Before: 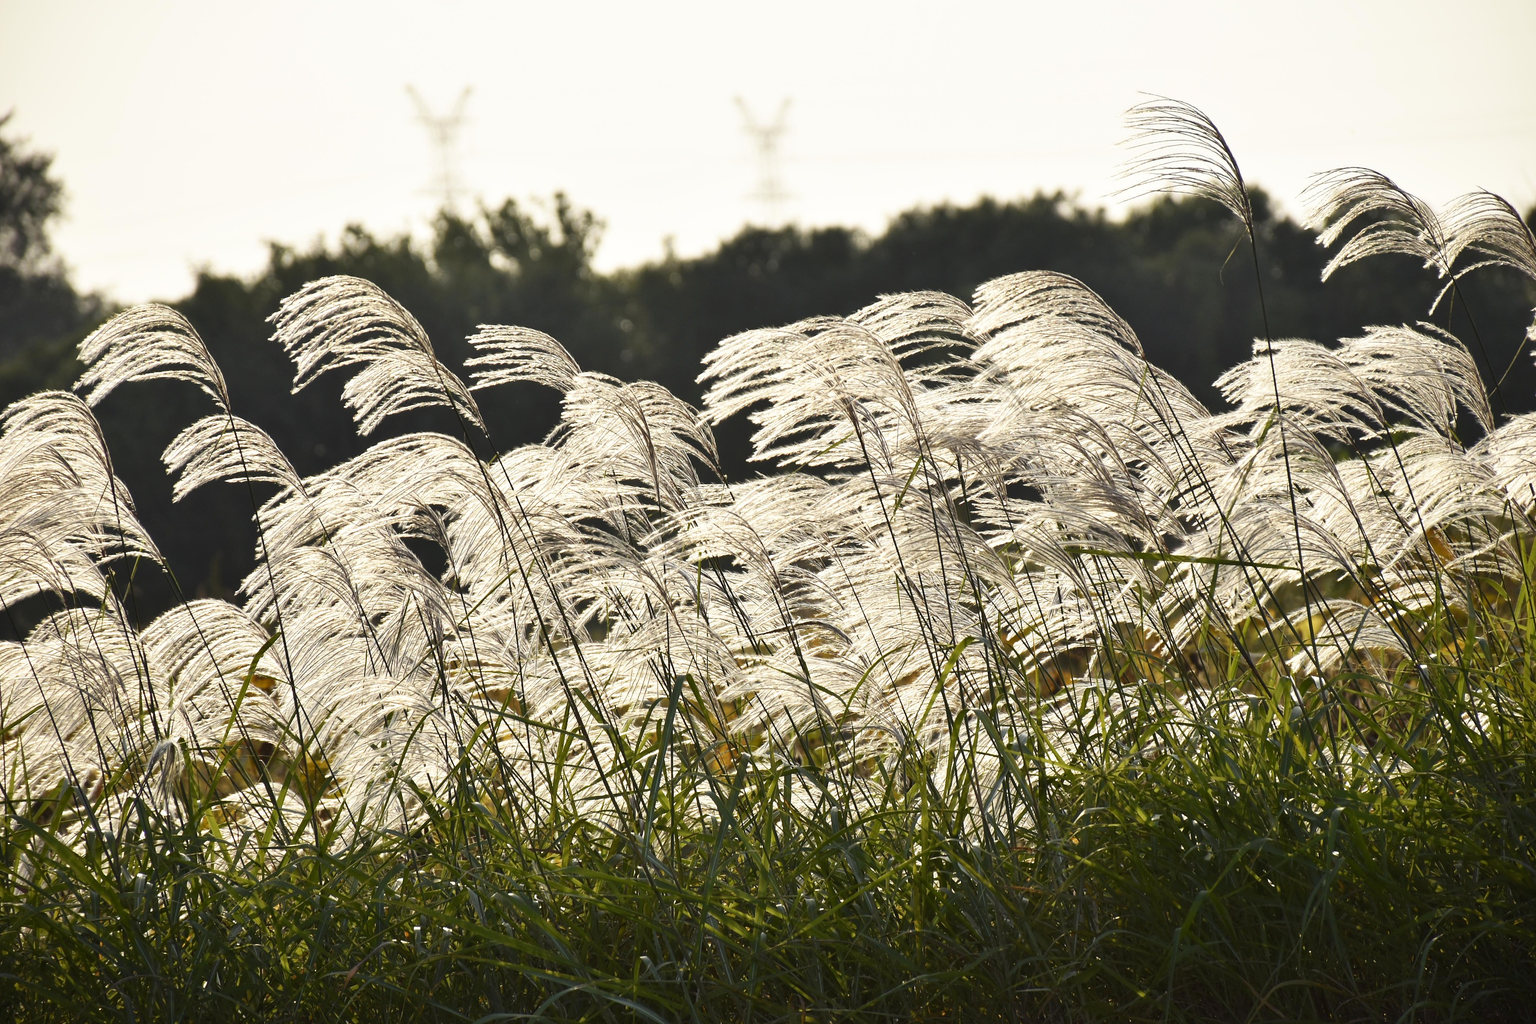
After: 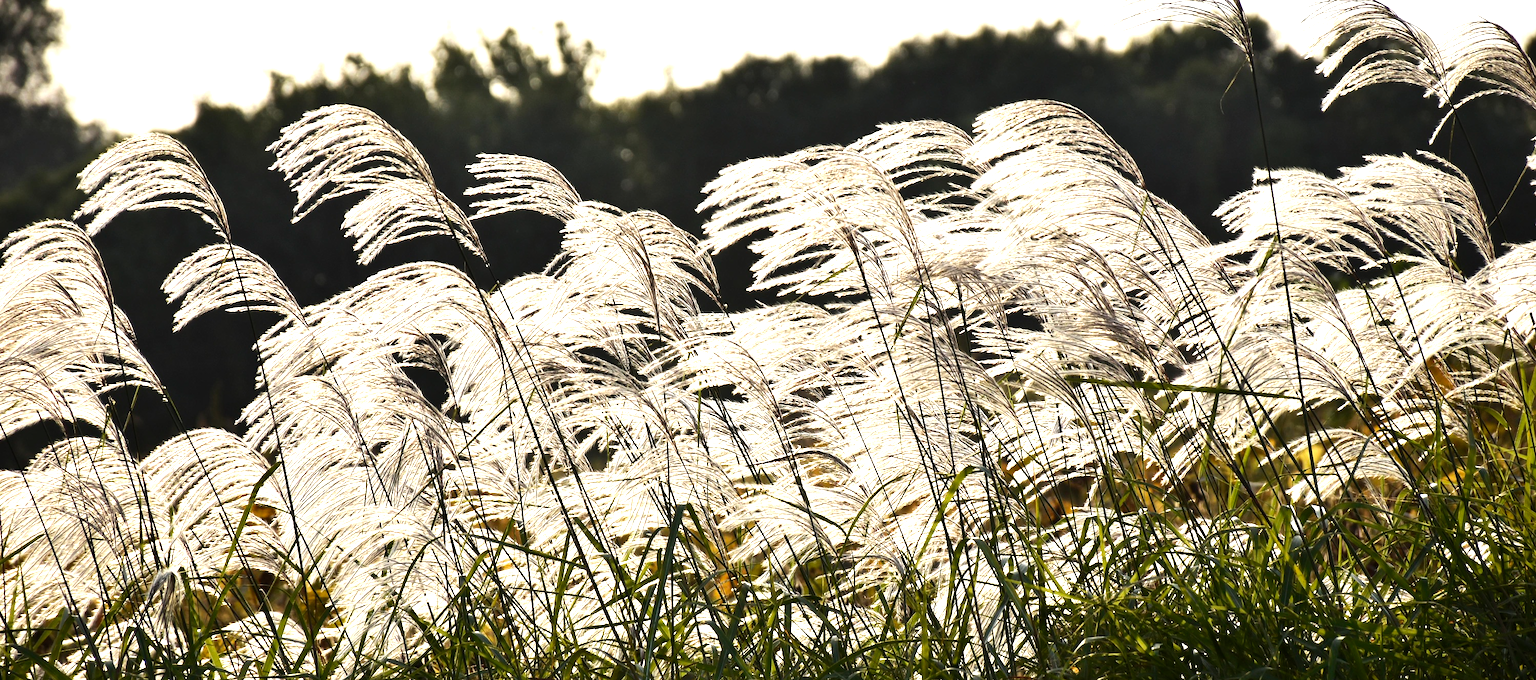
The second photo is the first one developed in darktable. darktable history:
tone equalizer: -8 EV -0.75 EV, -7 EV -0.7 EV, -6 EV -0.6 EV, -5 EV -0.4 EV, -3 EV 0.4 EV, -2 EV 0.6 EV, -1 EV 0.7 EV, +0 EV 0.75 EV, edges refinement/feathering 500, mask exposure compensation -1.57 EV, preserve details no
crop: top 16.727%, bottom 16.727%
